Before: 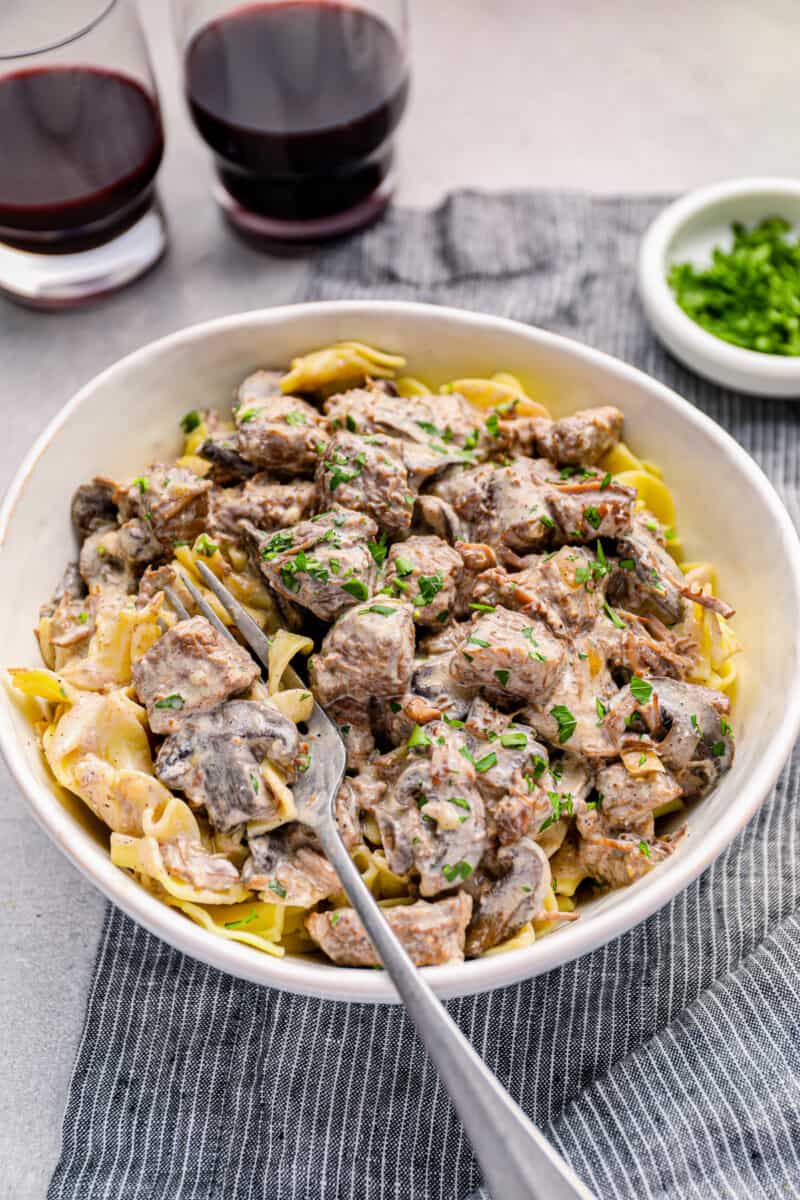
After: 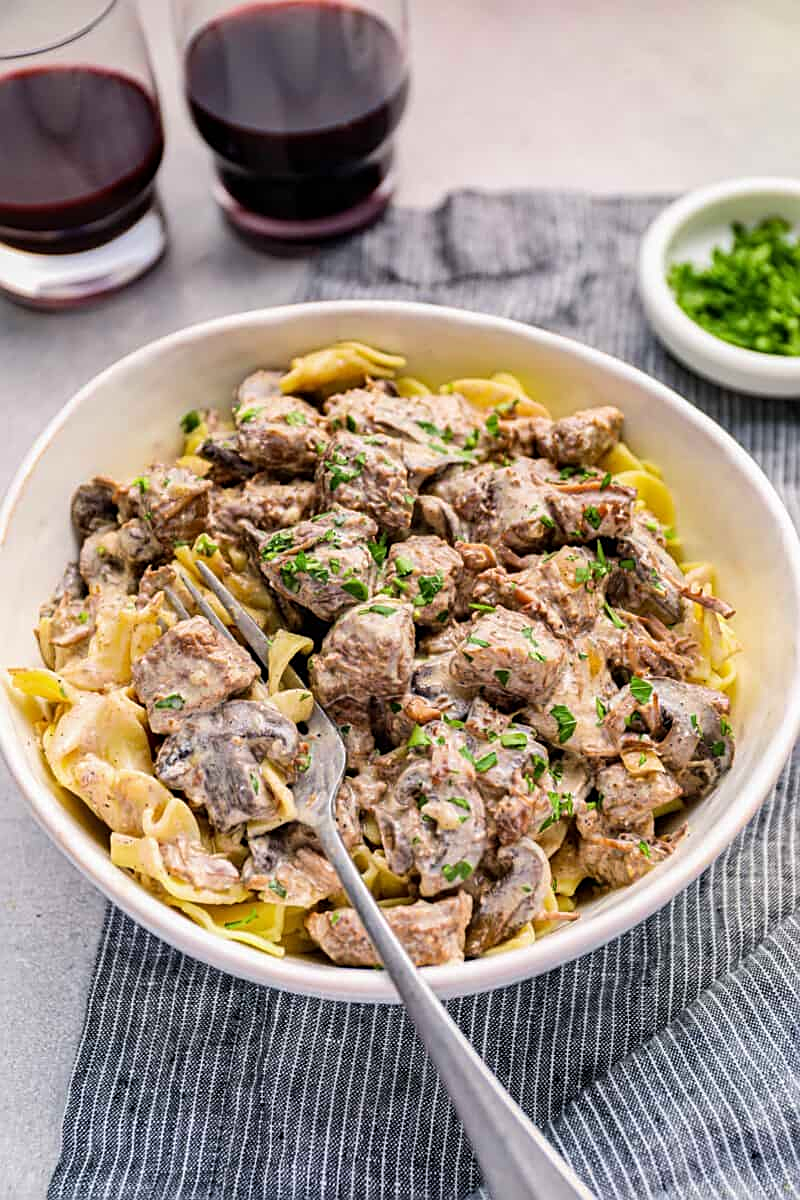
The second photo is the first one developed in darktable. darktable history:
velvia: on, module defaults
sharpen: amount 0.492
